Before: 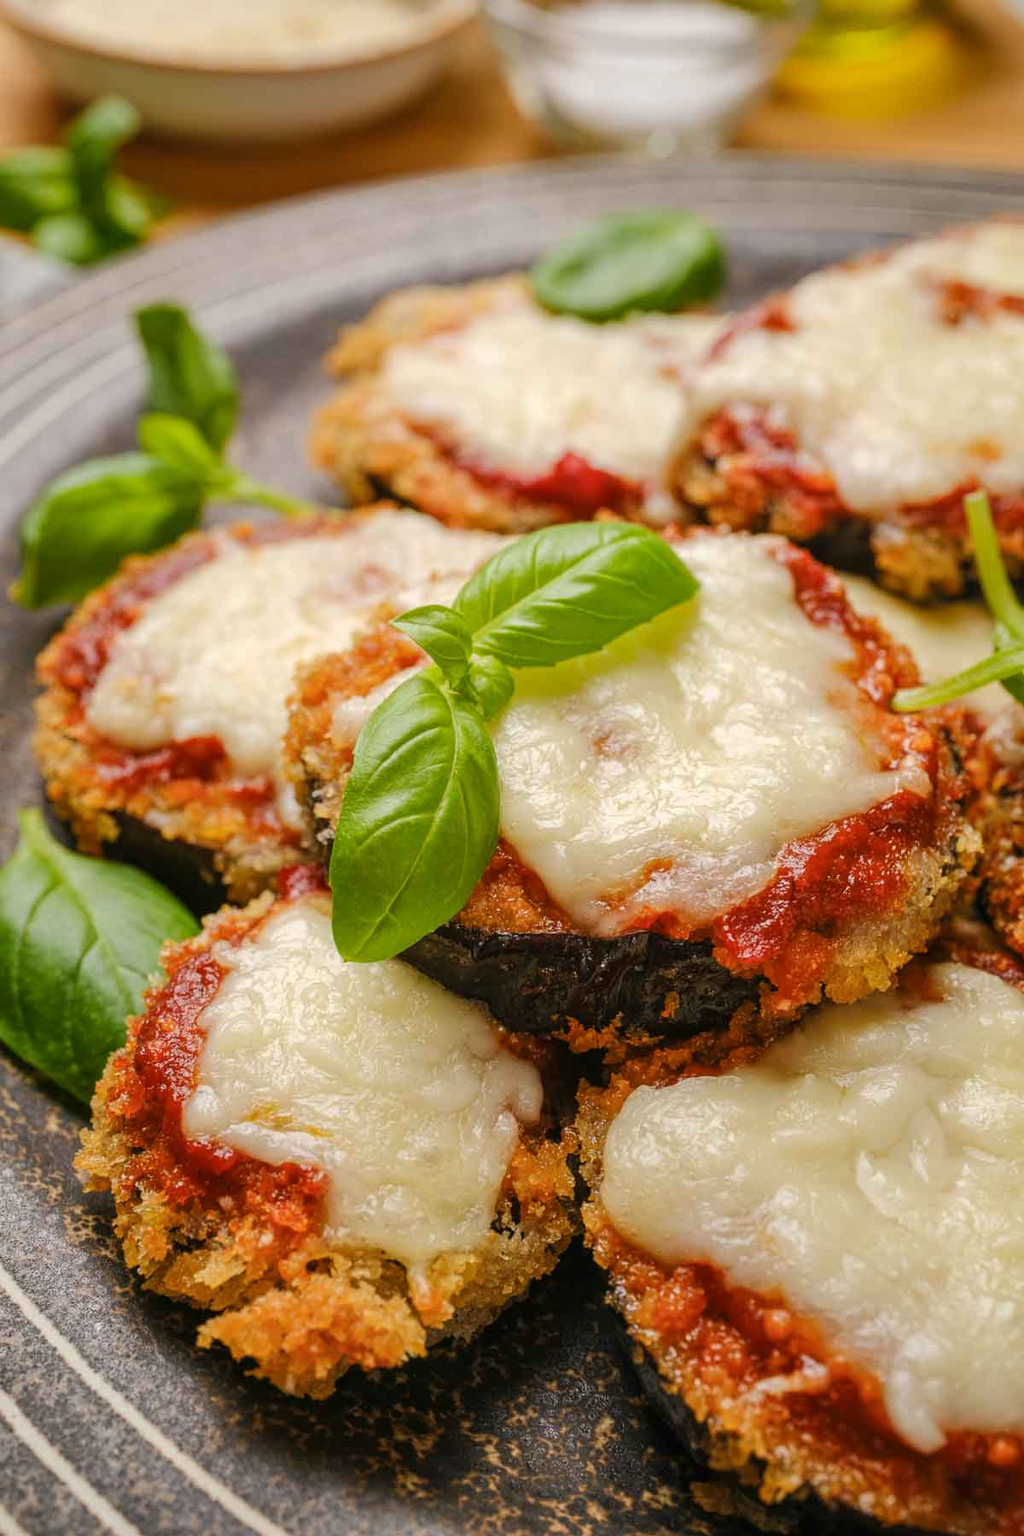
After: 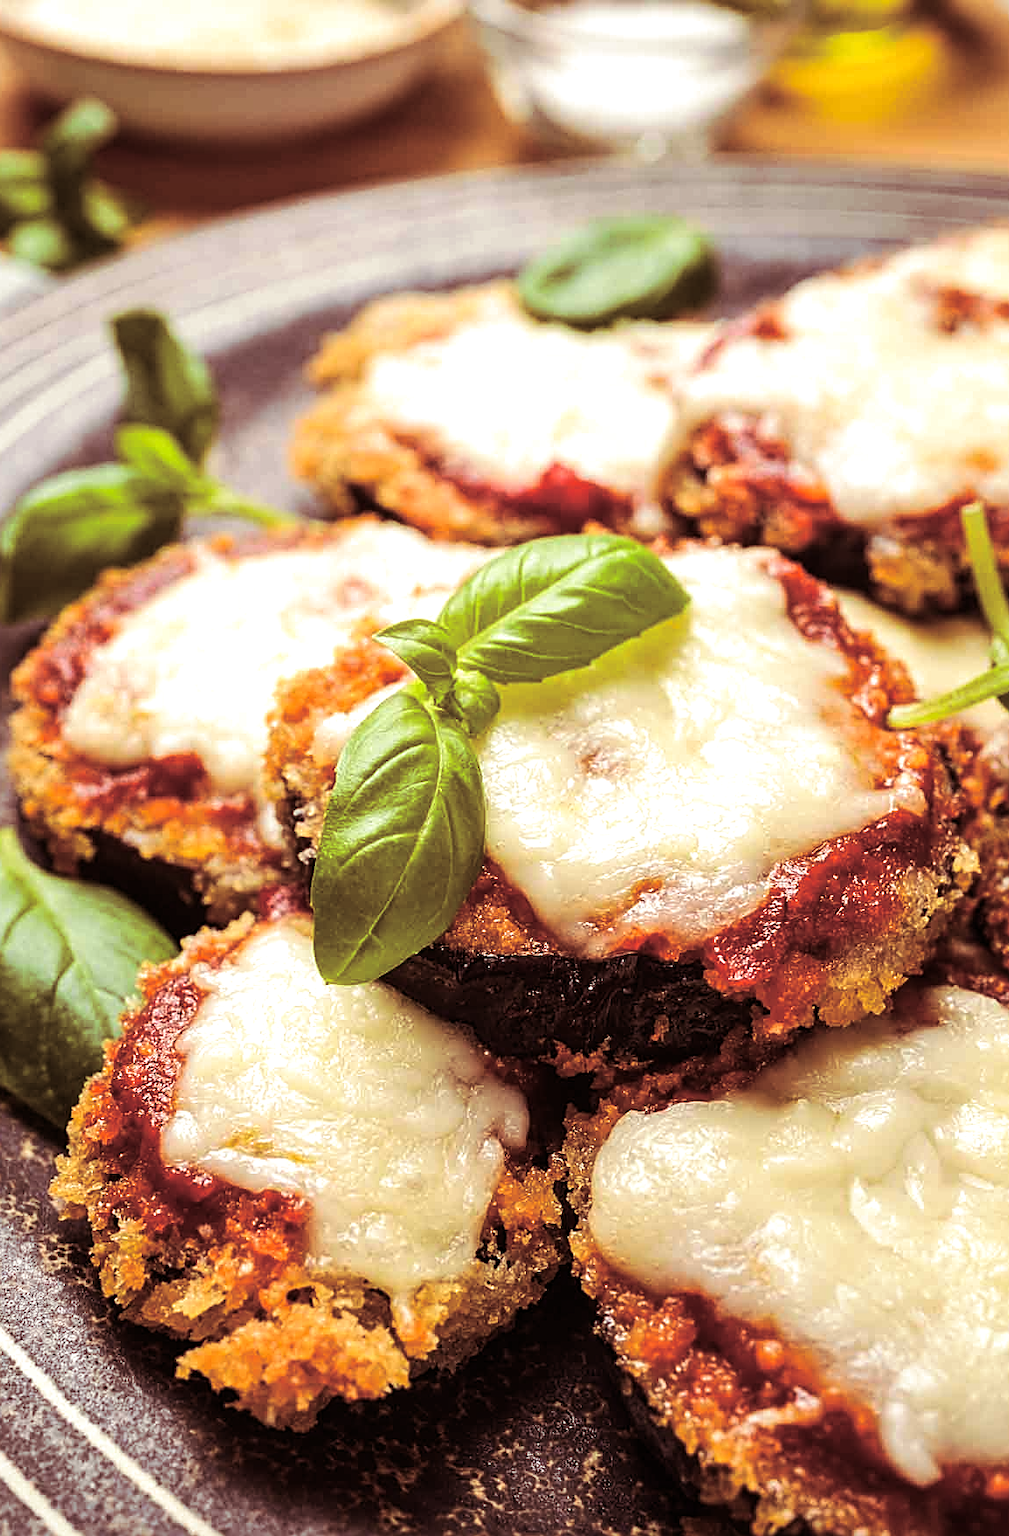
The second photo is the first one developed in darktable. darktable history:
sharpen: on, module defaults
split-toning: on, module defaults
crop and rotate: left 2.536%, right 1.107%, bottom 2.246%
tone equalizer: -8 EV -0.75 EV, -7 EV -0.7 EV, -6 EV -0.6 EV, -5 EV -0.4 EV, -3 EV 0.4 EV, -2 EV 0.6 EV, -1 EV 0.7 EV, +0 EV 0.75 EV, edges refinement/feathering 500, mask exposure compensation -1.57 EV, preserve details no
